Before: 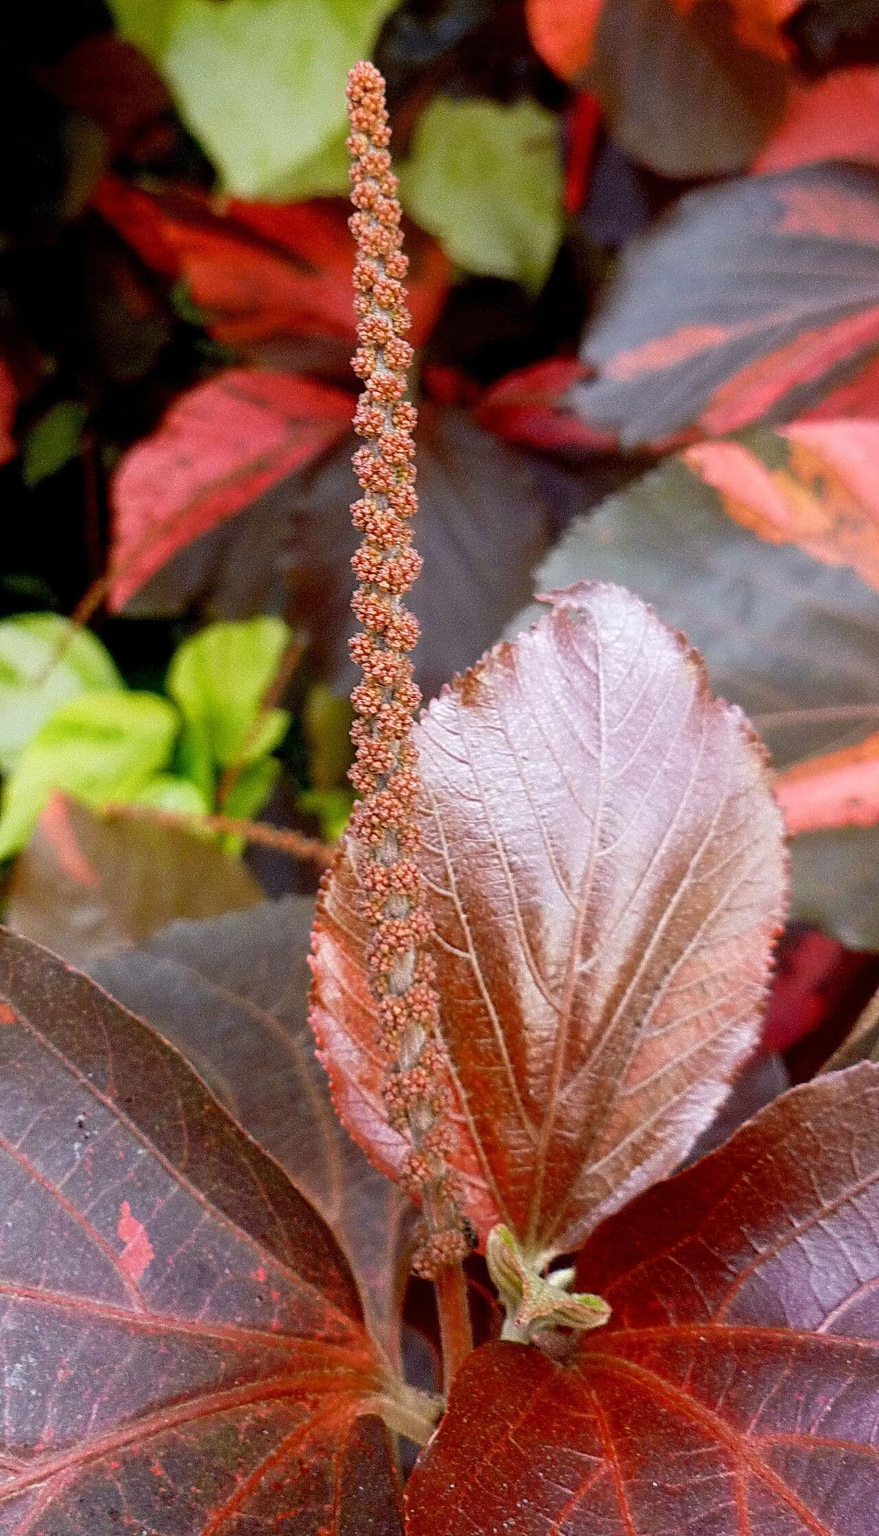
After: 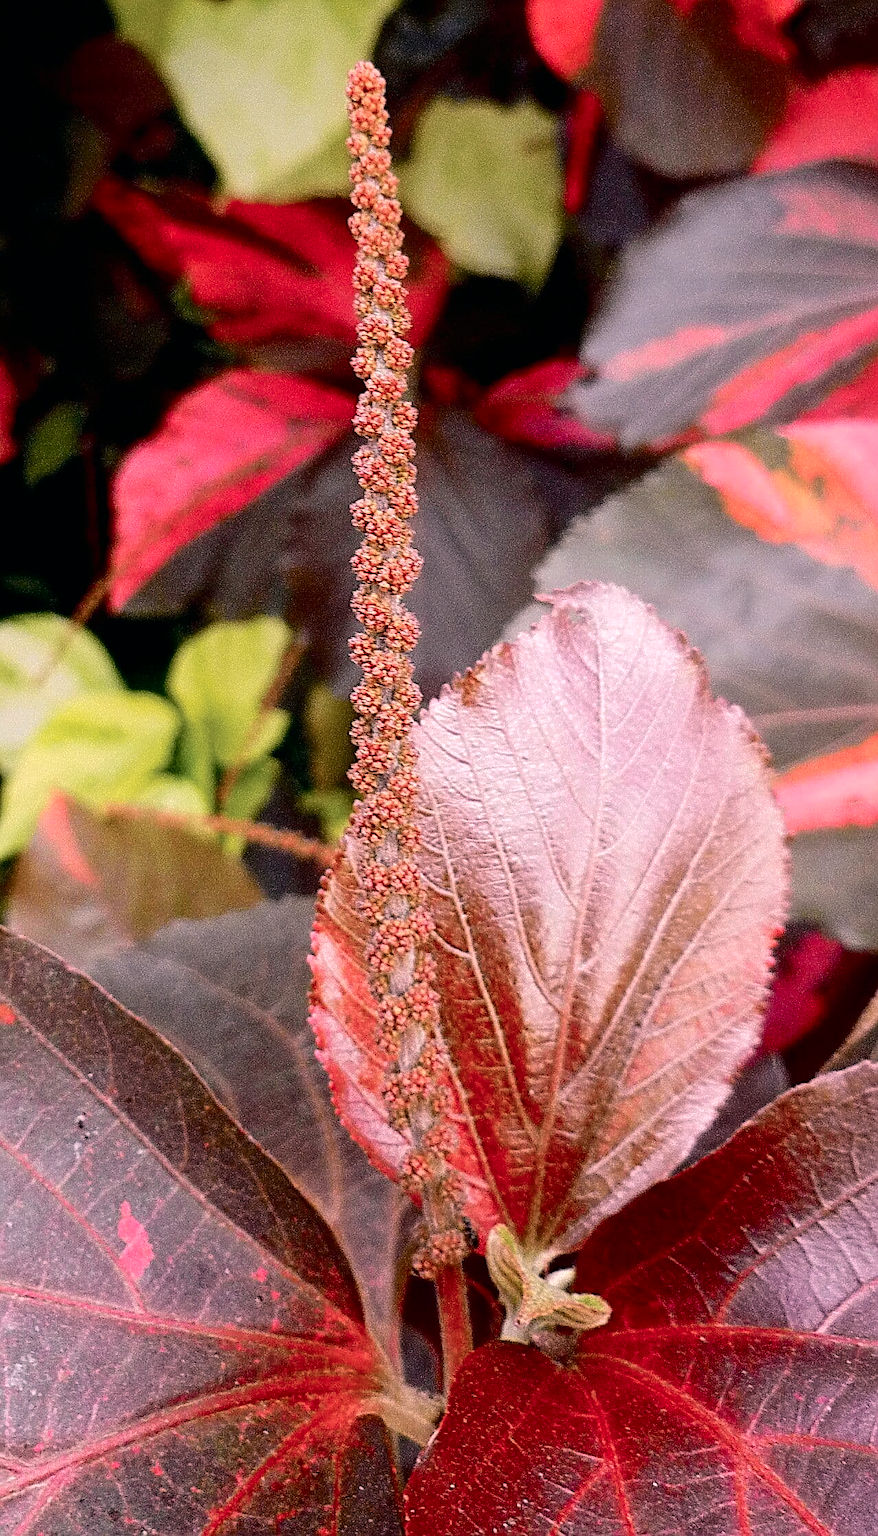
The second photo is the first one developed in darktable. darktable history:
tone curve: curves: ch0 [(0, 0) (0.081, 0.044) (0.185, 0.145) (0.283, 0.273) (0.405, 0.449) (0.495, 0.554) (0.686, 0.743) (0.826, 0.853) (0.978, 0.988)]; ch1 [(0, 0) (0.147, 0.166) (0.321, 0.362) (0.371, 0.402) (0.423, 0.426) (0.479, 0.472) (0.505, 0.497) (0.521, 0.506) (0.551, 0.546) (0.586, 0.571) (0.625, 0.638) (0.68, 0.715) (1, 1)]; ch2 [(0, 0) (0.346, 0.378) (0.404, 0.427) (0.502, 0.498) (0.531, 0.517) (0.547, 0.526) (0.582, 0.571) (0.629, 0.626) (0.717, 0.678) (1, 1)], color space Lab, independent channels, preserve colors none
sharpen: on, module defaults
color correction: highlights a* 14.54, highlights b* 4.71
